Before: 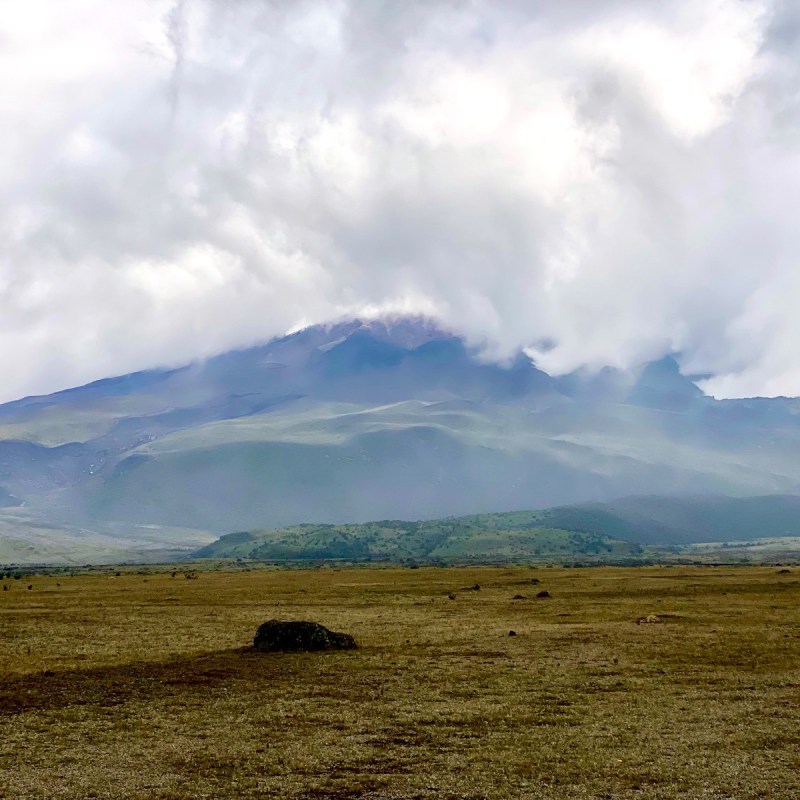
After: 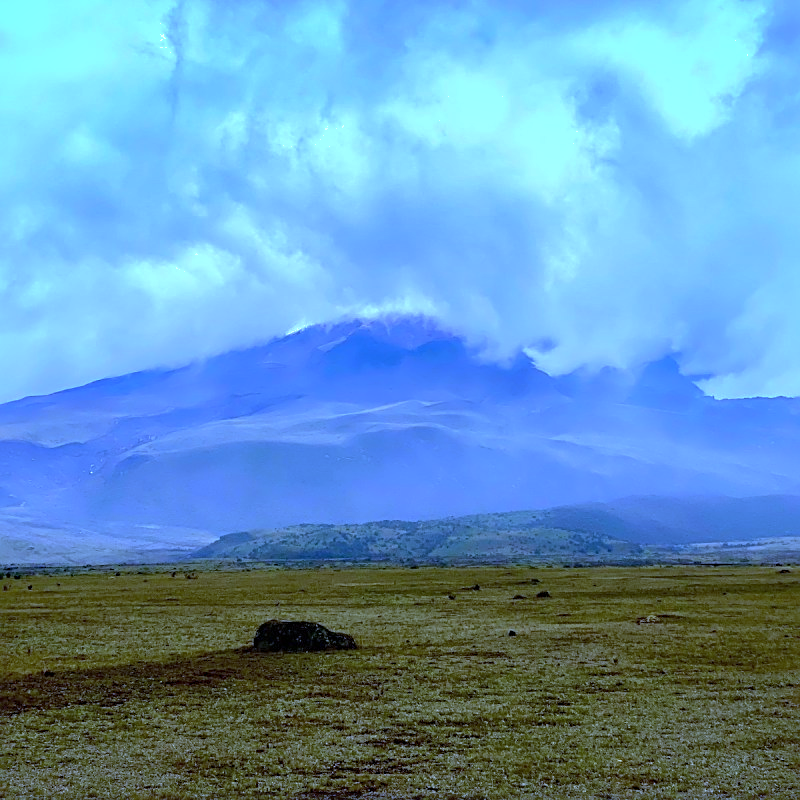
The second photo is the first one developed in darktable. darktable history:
sharpen: radius 2.529, amount 0.323
shadows and highlights: on, module defaults
levels: levels [0, 0.498, 1]
white balance: red 0.766, blue 1.537
